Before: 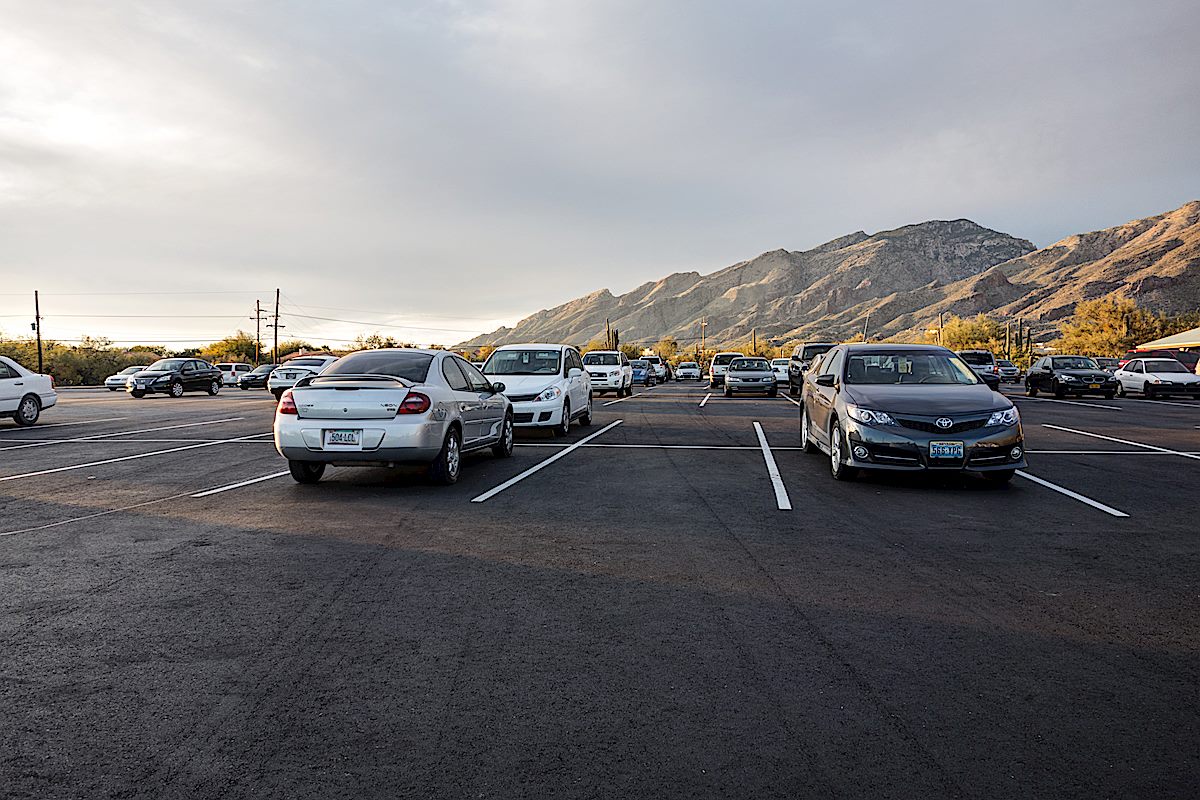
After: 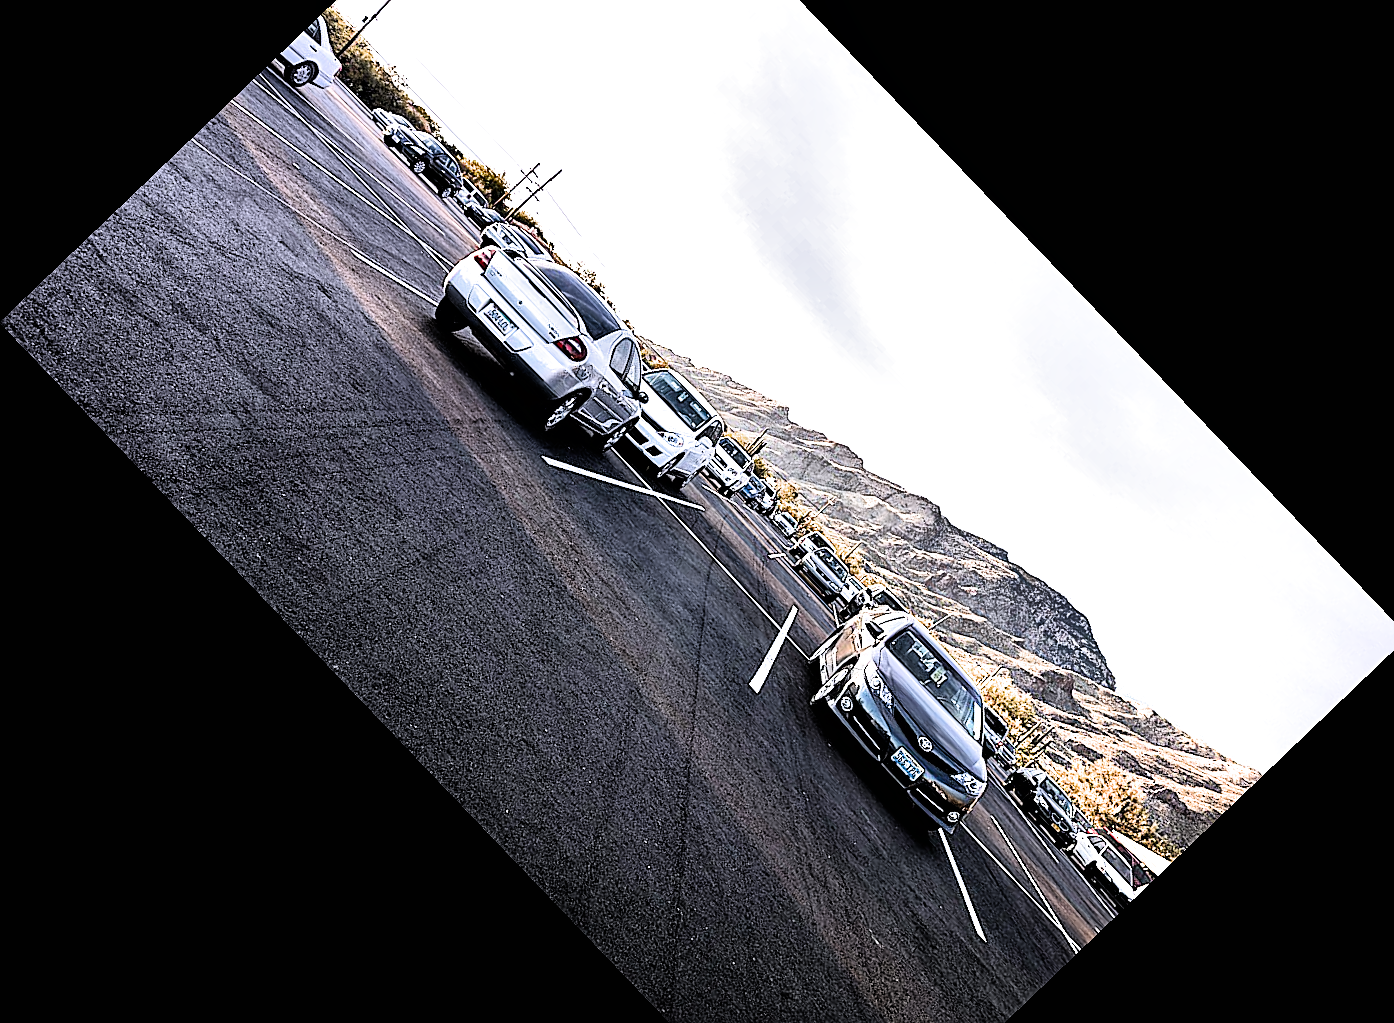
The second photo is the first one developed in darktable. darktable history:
sharpen: on, module defaults
crop and rotate: angle -46.26°, top 16.234%, right 0.912%, bottom 11.704%
exposure: black level correction 0, exposure 1.45 EV, compensate exposure bias true, compensate highlight preservation false
filmic rgb: black relative exposure -3.75 EV, white relative exposure 2.4 EV, dynamic range scaling -50%, hardness 3.42, latitude 30%, contrast 1.8
graduated density: hue 238.83°, saturation 50%
shadows and highlights: shadows 20.91, highlights -82.73, soften with gaussian
